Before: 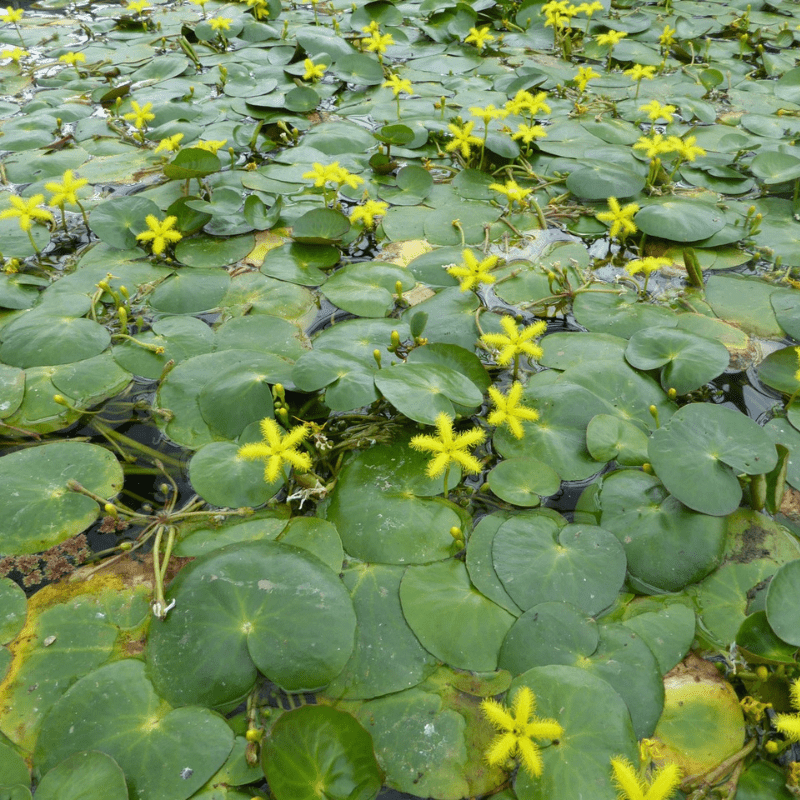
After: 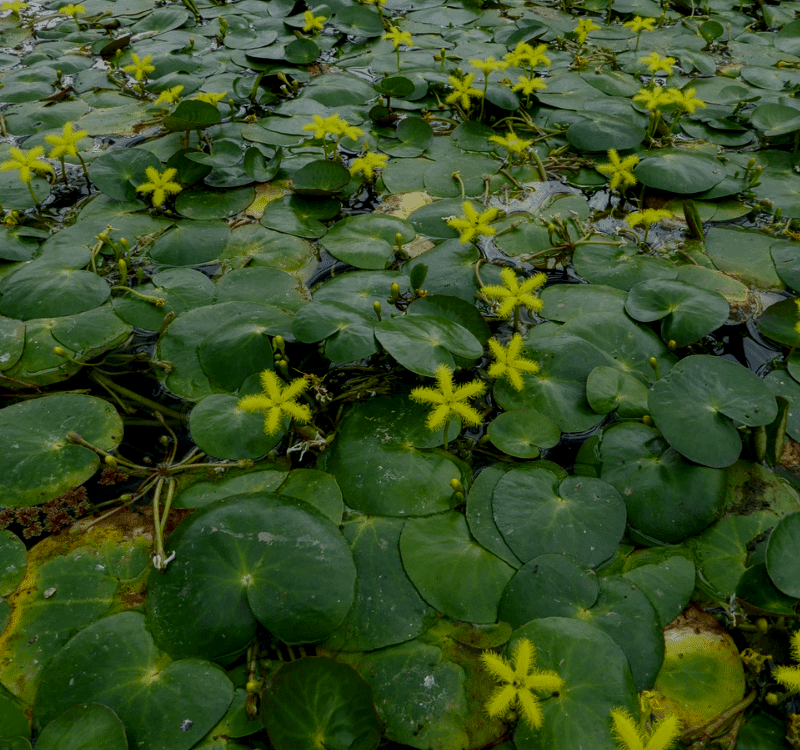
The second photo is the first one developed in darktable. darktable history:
contrast equalizer: y [[0.5, 0.488, 0.462, 0.461, 0.491, 0.5], [0.5 ×6], [0.5 ×6], [0 ×6], [0 ×6]]
local contrast: detail 130%
contrast brightness saturation: brightness -0.52
crop and rotate: top 6.25%
filmic rgb: black relative exposure -7.65 EV, white relative exposure 4.56 EV, hardness 3.61
